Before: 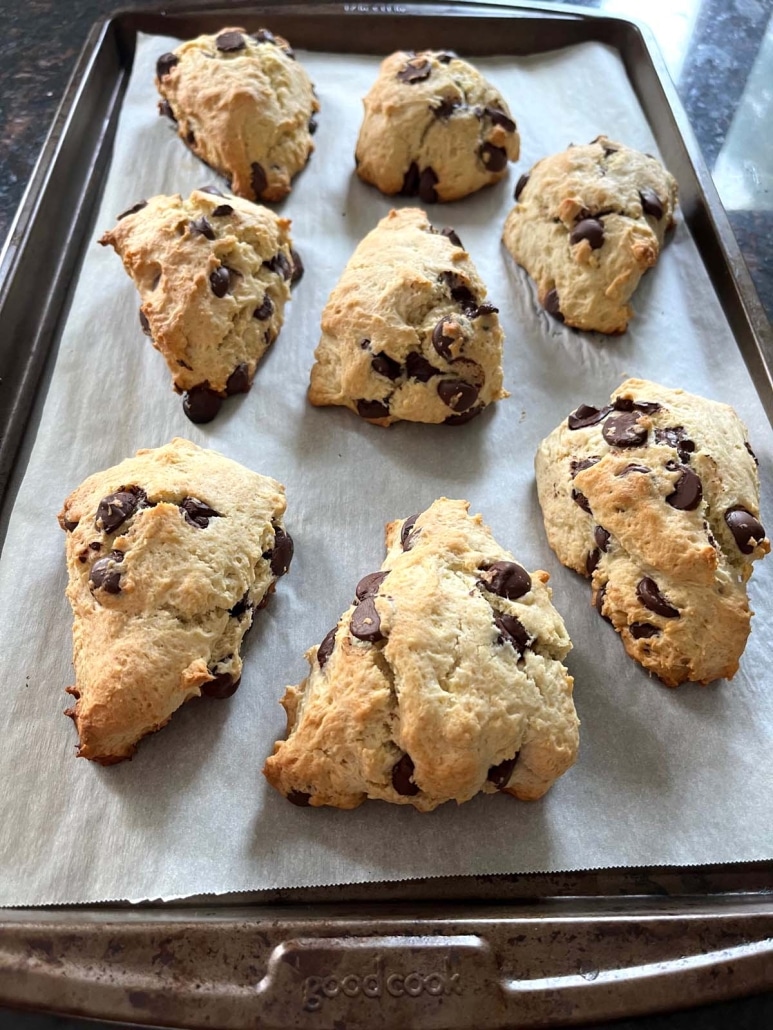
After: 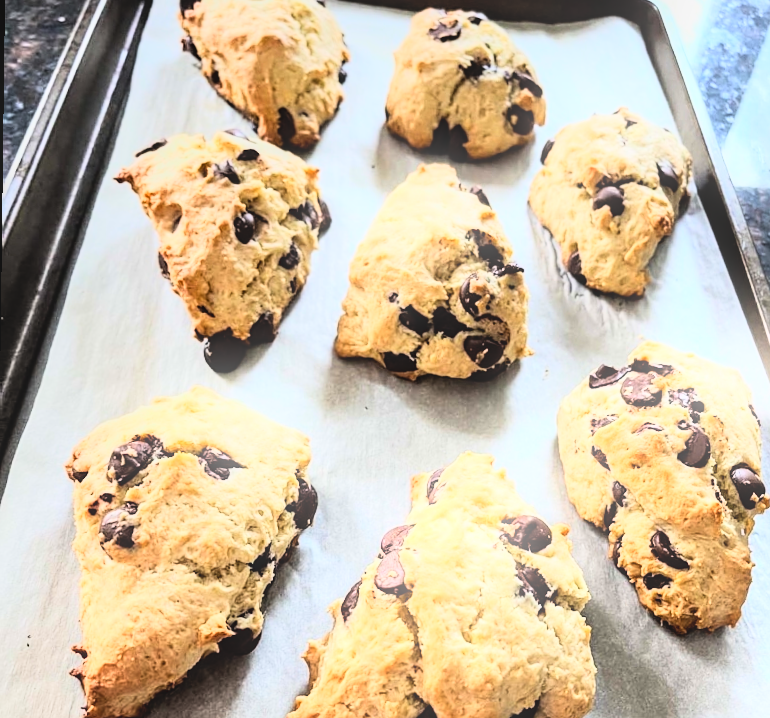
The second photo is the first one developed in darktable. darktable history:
crop: bottom 24.988%
bloom: size 9%, threshold 100%, strength 7%
rgb curve: curves: ch0 [(0, 0) (0.21, 0.15) (0.24, 0.21) (0.5, 0.75) (0.75, 0.96) (0.89, 0.99) (1, 1)]; ch1 [(0, 0.02) (0.21, 0.13) (0.25, 0.2) (0.5, 0.67) (0.75, 0.9) (0.89, 0.97) (1, 1)]; ch2 [(0, 0.02) (0.21, 0.13) (0.25, 0.2) (0.5, 0.67) (0.75, 0.9) (0.89, 0.97) (1, 1)], compensate middle gray true
local contrast: detail 110%
rotate and perspective: rotation 0.679°, lens shift (horizontal) 0.136, crop left 0.009, crop right 0.991, crop top 0.078, crop bottom 0.95
sharpen: amount 0.2
